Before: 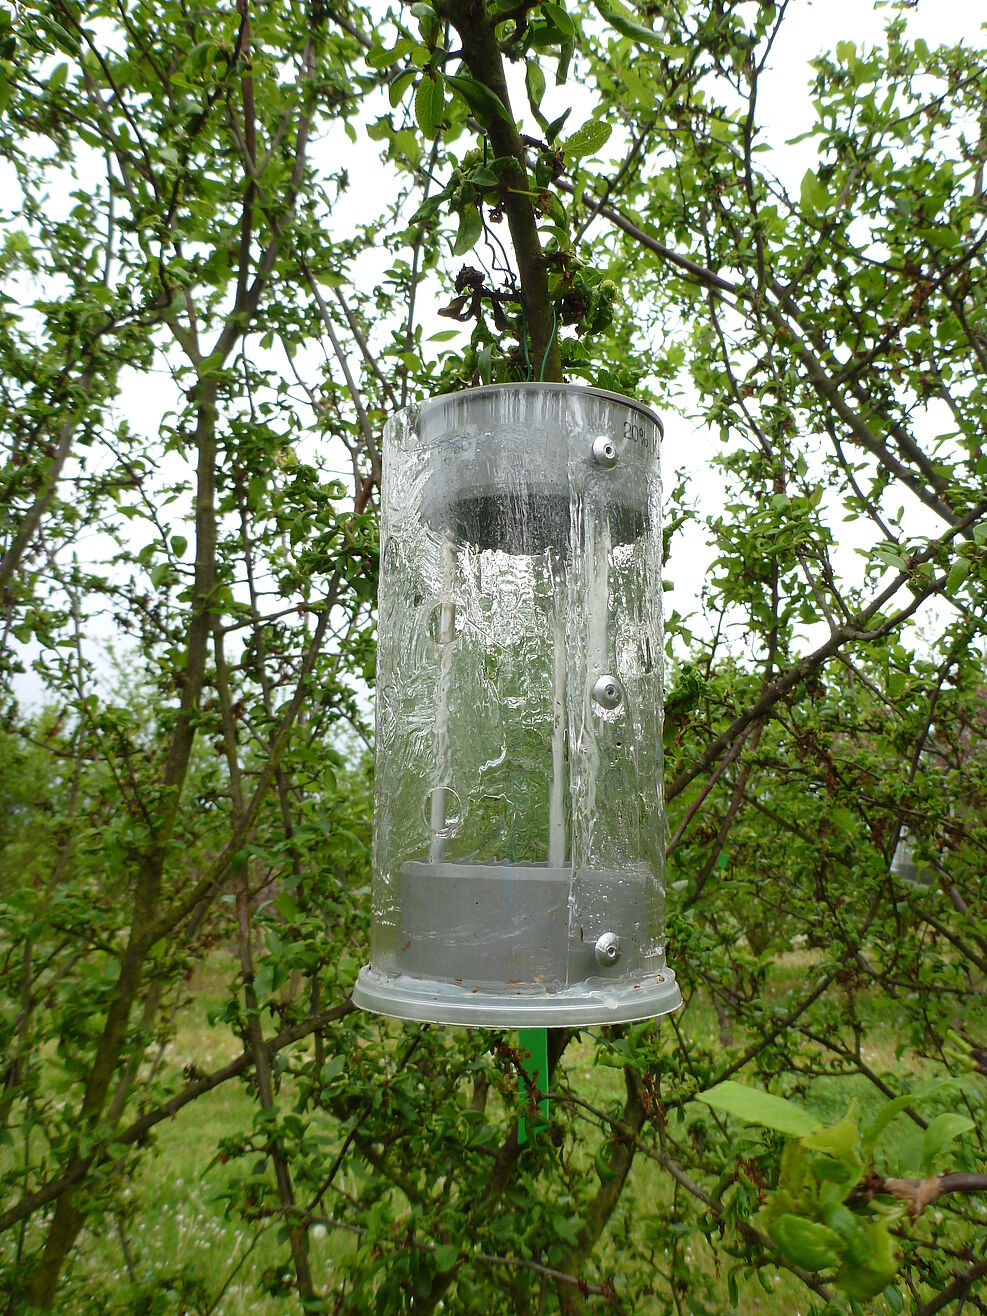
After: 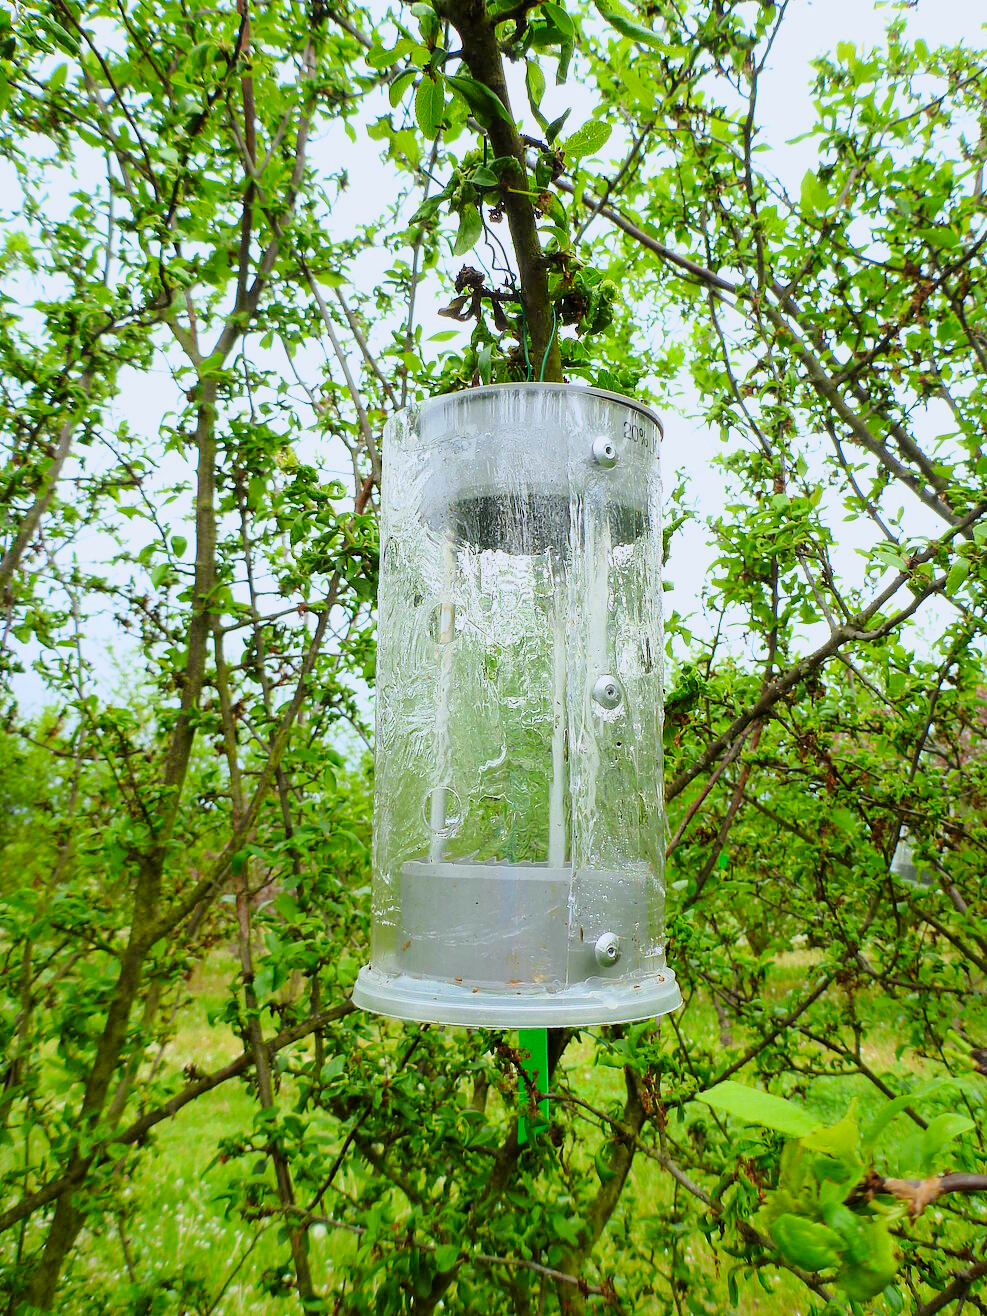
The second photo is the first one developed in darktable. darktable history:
white balance: red 0.976, blue 1.04
contrast brightness saturation: contrast 0.09, saturation 0.28
exposure: black level correction 0, exposure 1.1 EV, compensate exposure bias true, compensate highlight preservation false
filmic rgb: black relative exposure -7.15 EV, white relative exposure 5.36 EV, hardness 3.02, color science v6 (2022)
